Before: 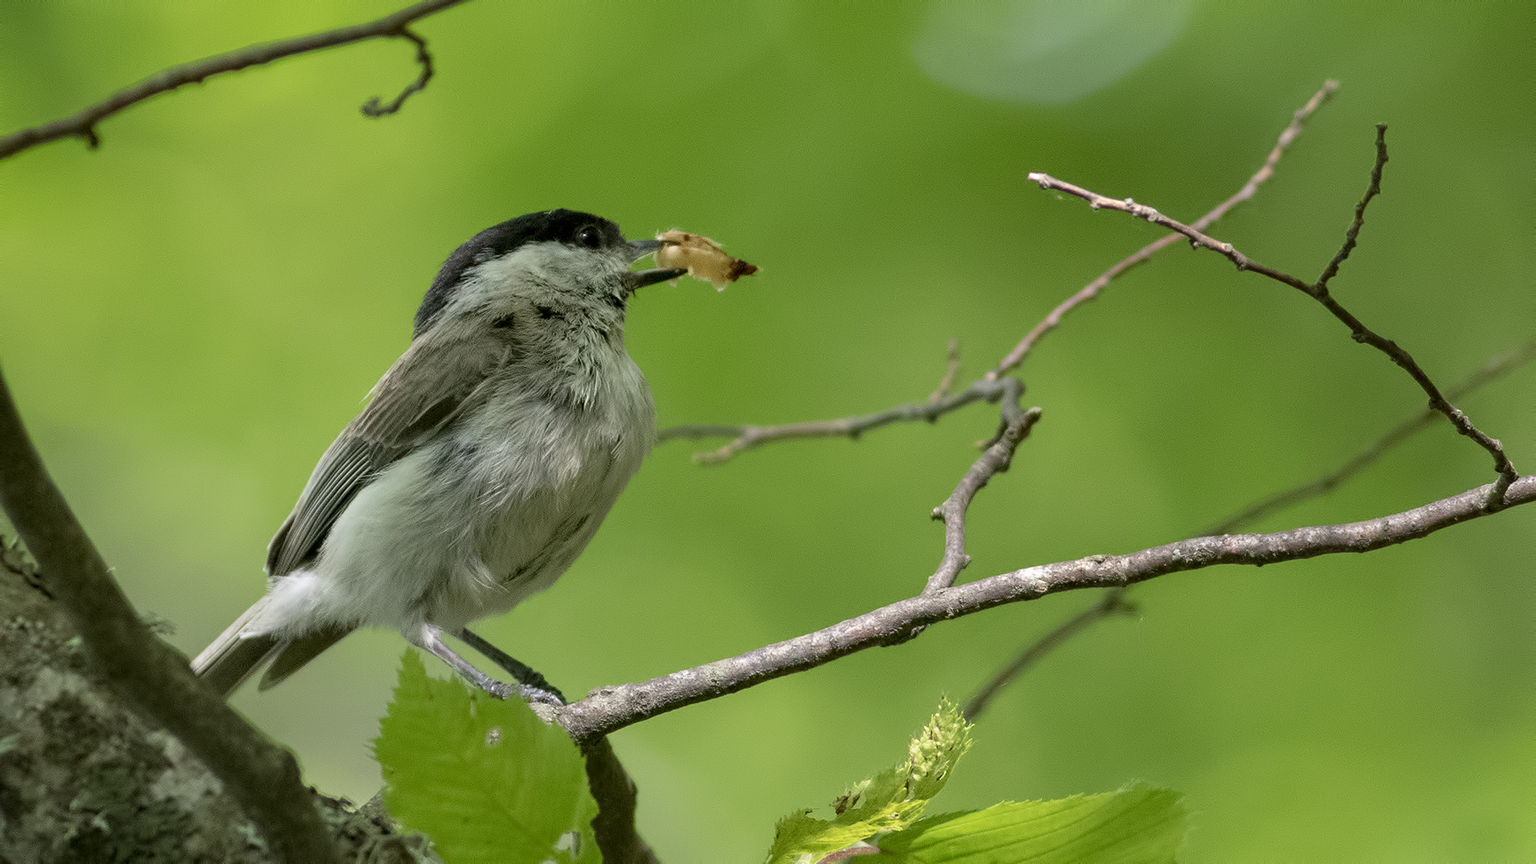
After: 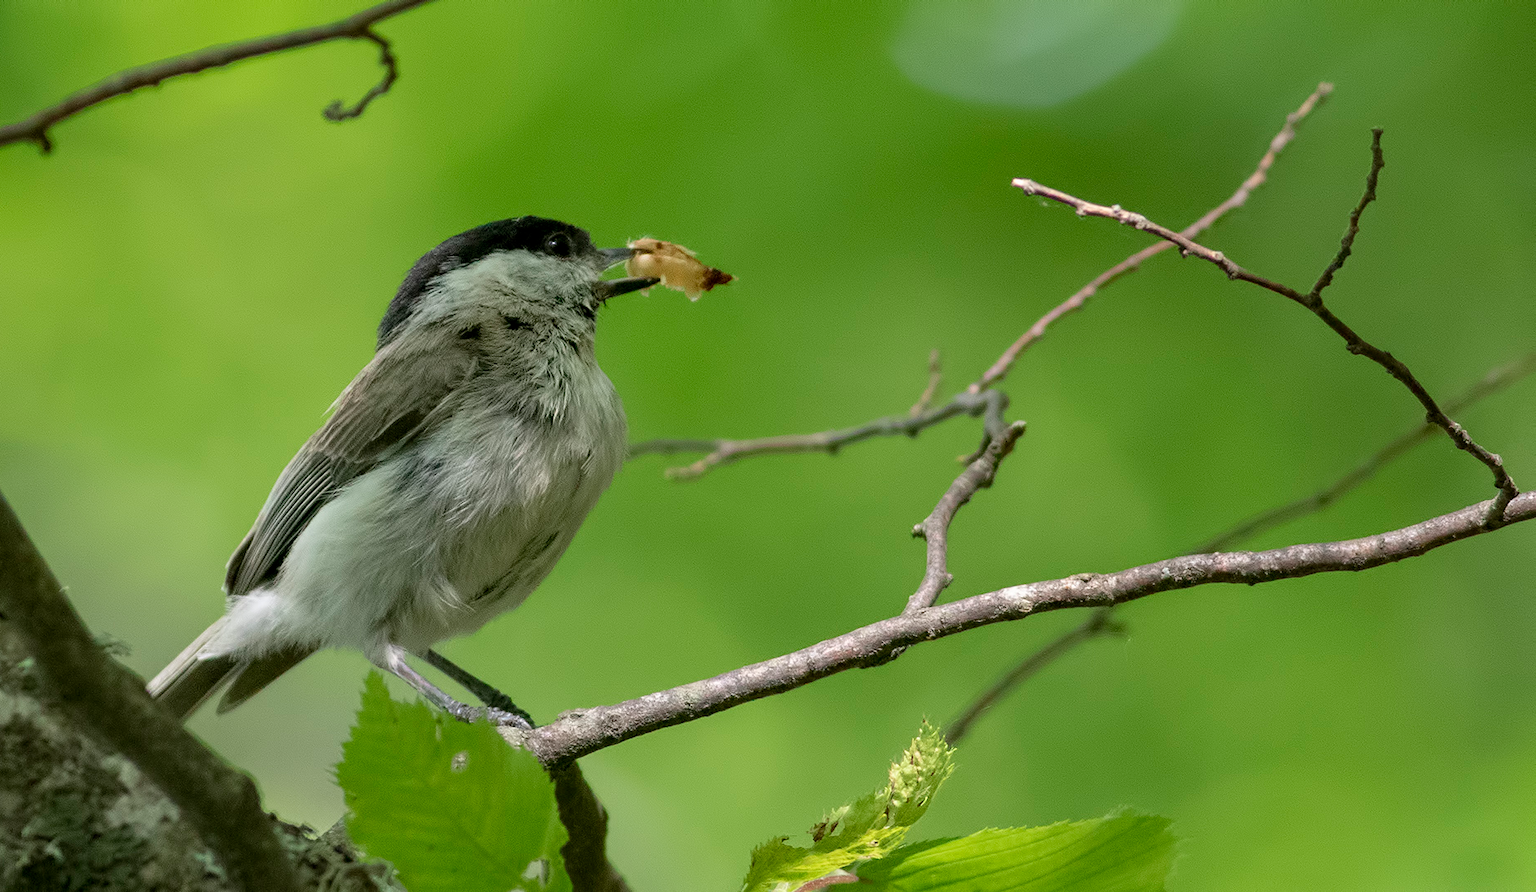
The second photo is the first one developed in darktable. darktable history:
crop and rotate: left 3.202%
